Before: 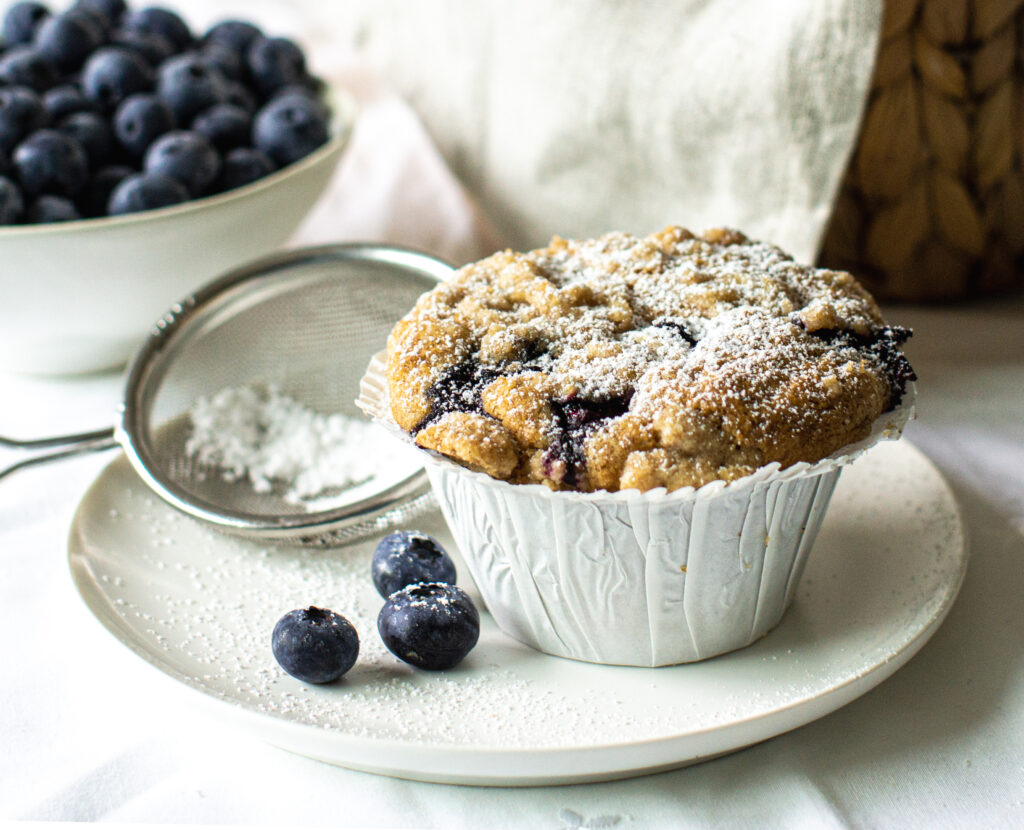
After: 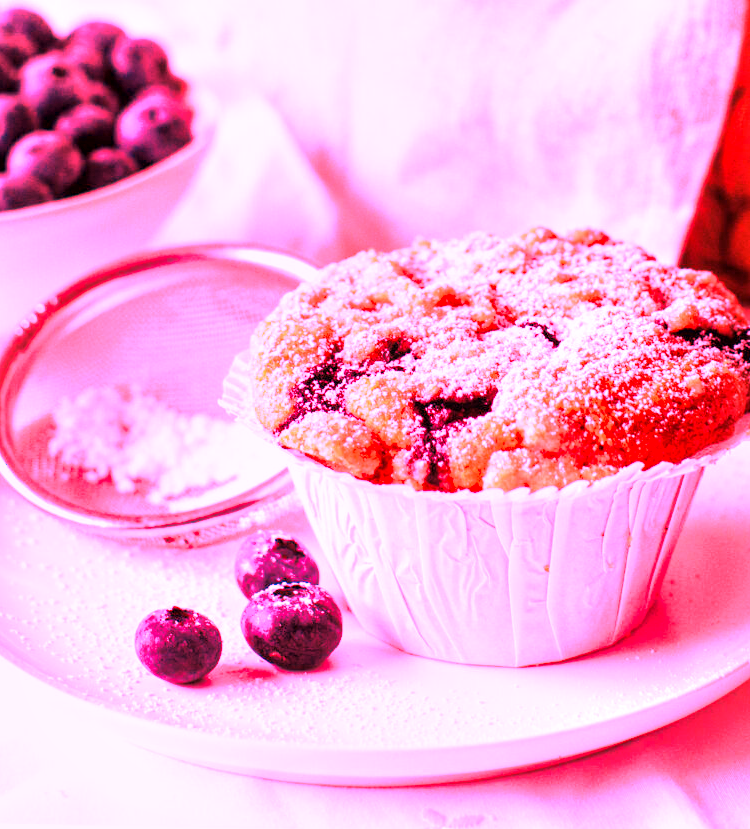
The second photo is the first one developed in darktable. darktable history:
exposure: exposure -0.151 EV, compensate highlight preservation false
white balance: red 4.26, blue 1.802
crop: left 13.443%, right 13.31%
local contrast: mode bilateral grid, contrast 70, coarseness 75, detail 180%, midtone range 0.2
